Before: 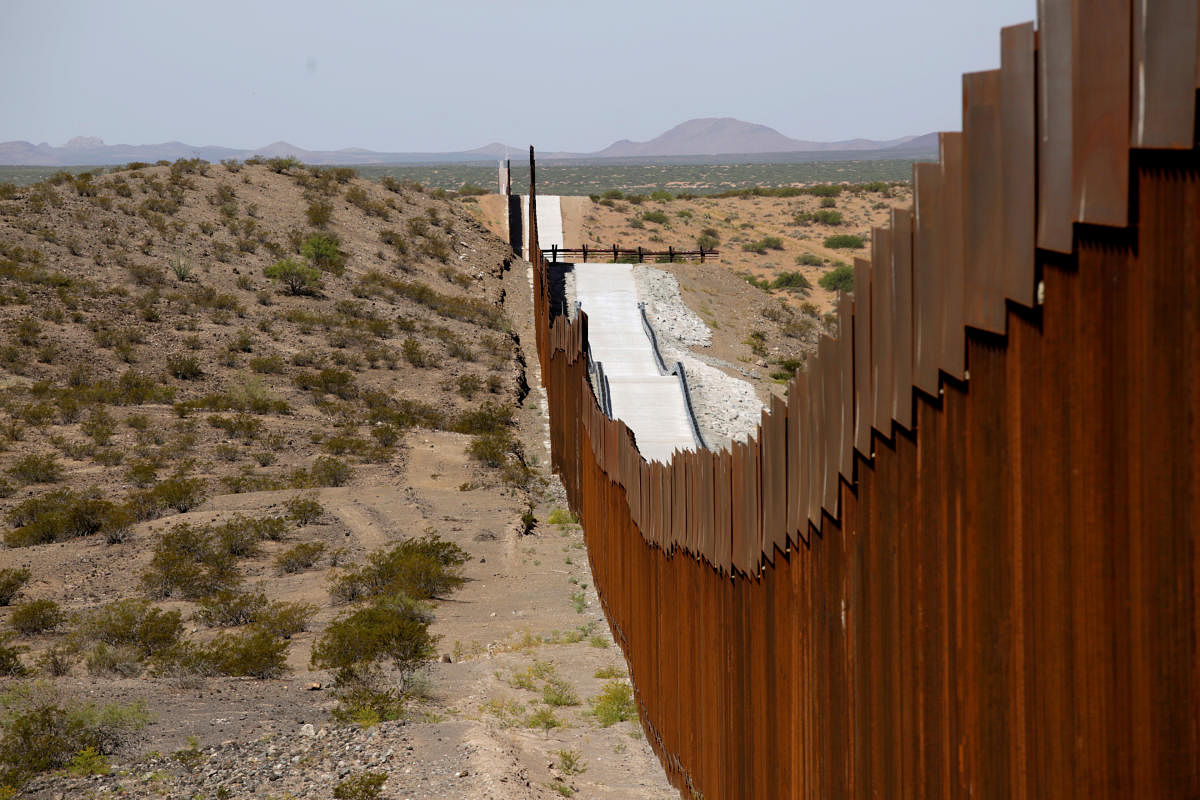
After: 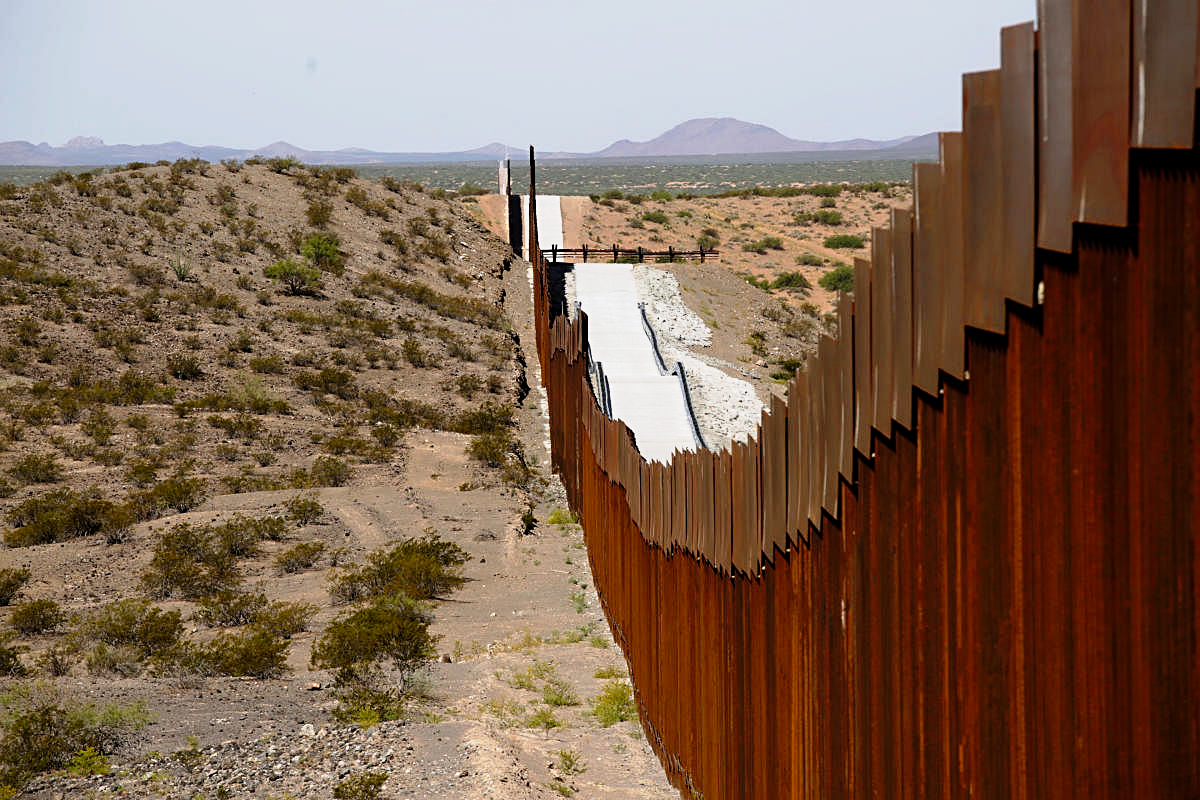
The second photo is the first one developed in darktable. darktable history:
sharpen: radius 2.508, amount 0.338
tone curve: curves: ch0 [(0, 0) (0.105, 0.068) (0.195, 0.162) (0.283, 0.283) (0.384, 0.404) (0.485, 0.531) (0.638, 0.681) (0.795, 0.879) (1, 0.977)]; ch1 [(0, 0) (0.161, 0.092) (0.35, 0.33) (0.379, 0.401) (0.456, 0.469) (0.504, 0.498) (0.53, 0.532) (0.58, 0.619) (0.635, 0.671) (1, 1)]; ch2 [(0, 0) (0.371, 0.362) (0.437, 0.437) (0.483, 0.484) (0.53, 0.515) (0.56, 0.58) (0.622, 0.606) (1, 1)], preserve colors none
